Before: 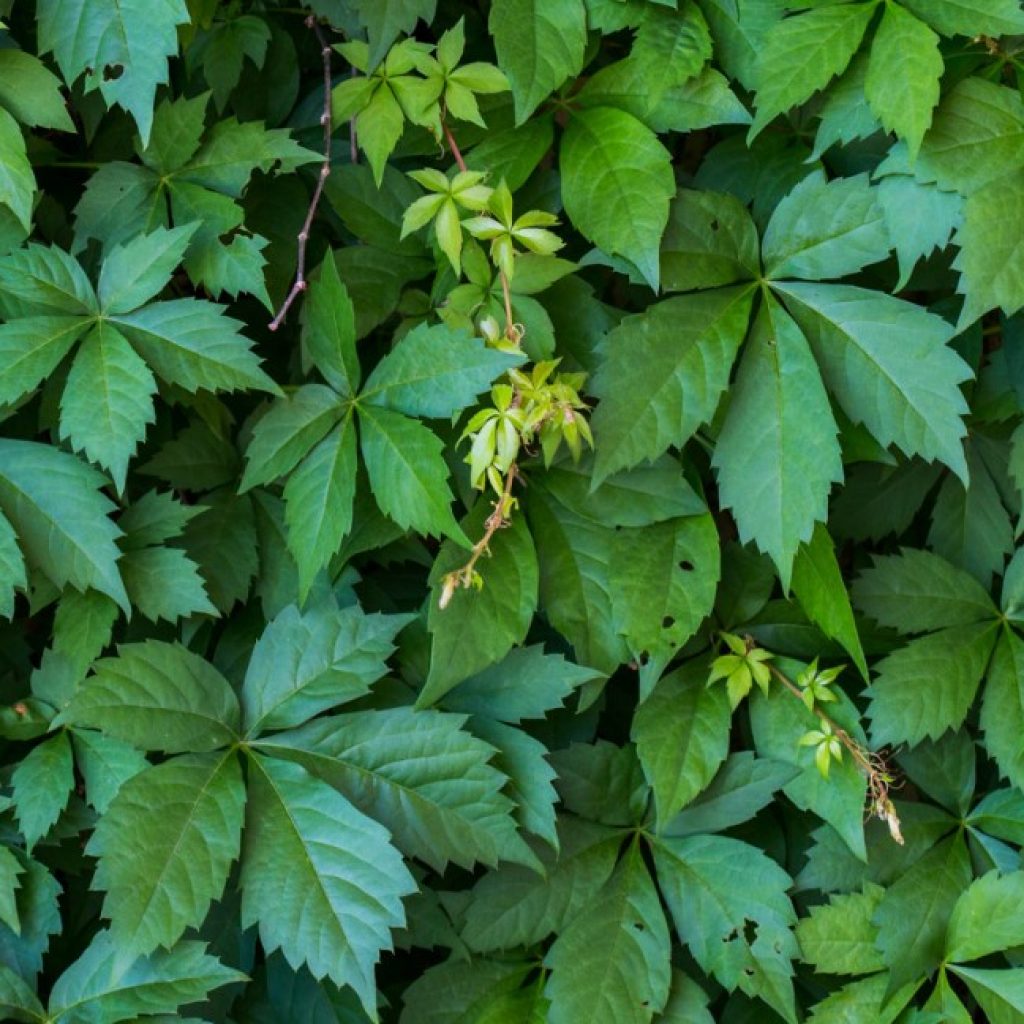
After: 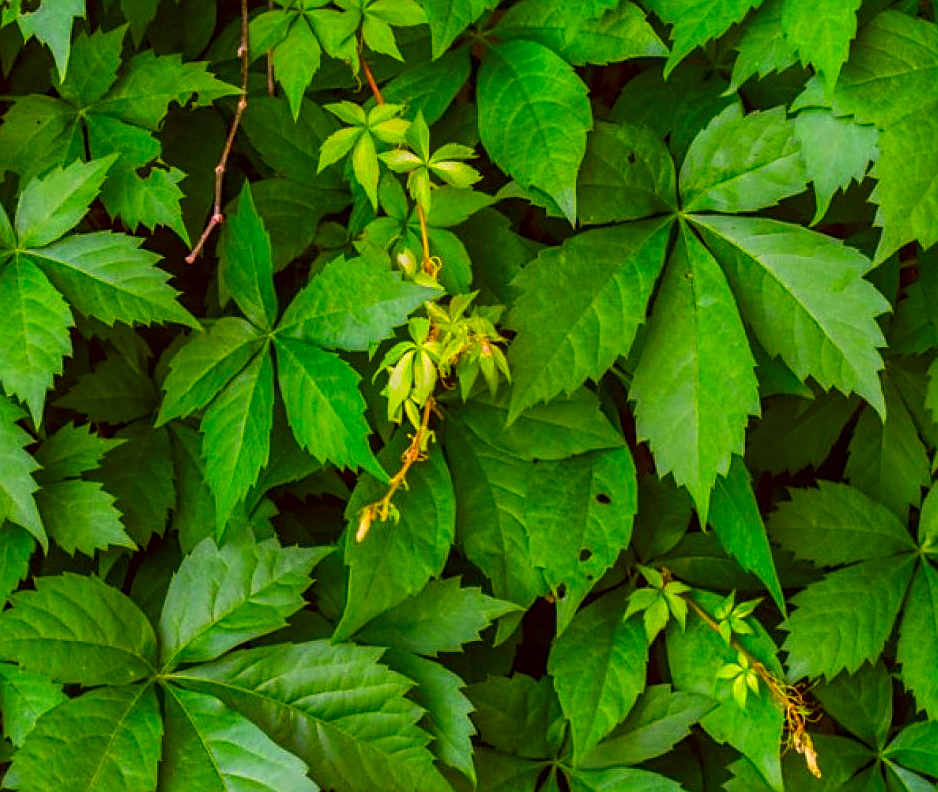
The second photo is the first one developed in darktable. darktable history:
crop: left 8.155%, top 6.611%, bottom 15.385%
sharpen: on, module defaults
local contrast: on, module defaults
color correction: highlights a* 10.44, highlights b* 30.04, shadows a* 2.73, shadows b* 17.51, saturation 1.72
white balance: red 0.954, blue 1.079
